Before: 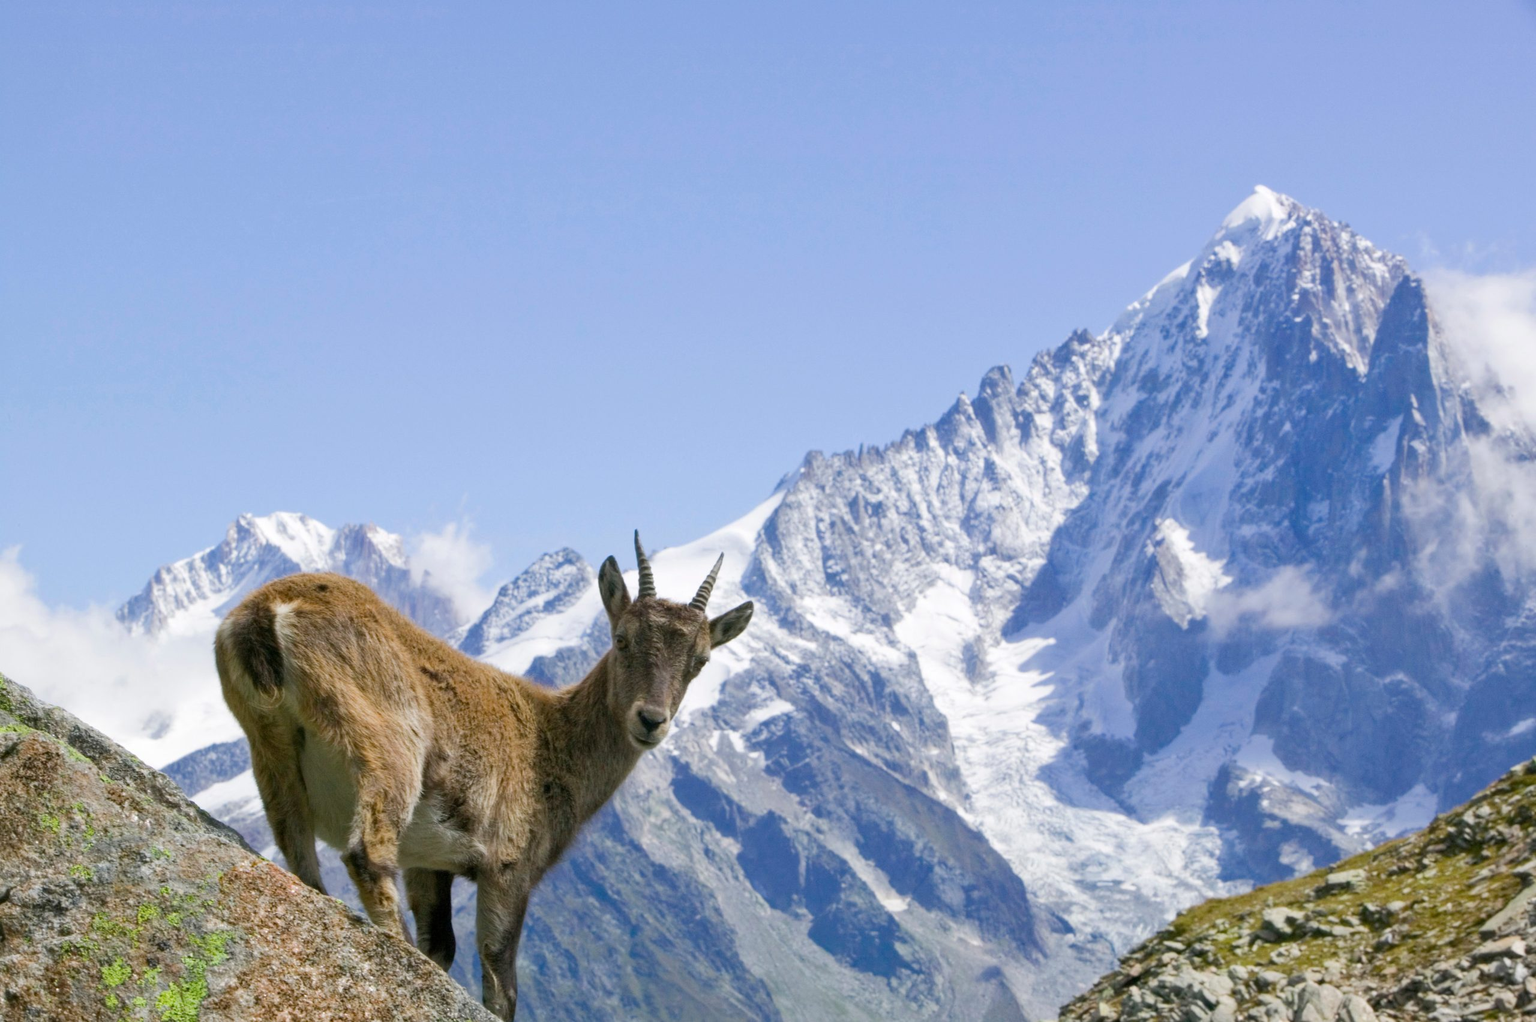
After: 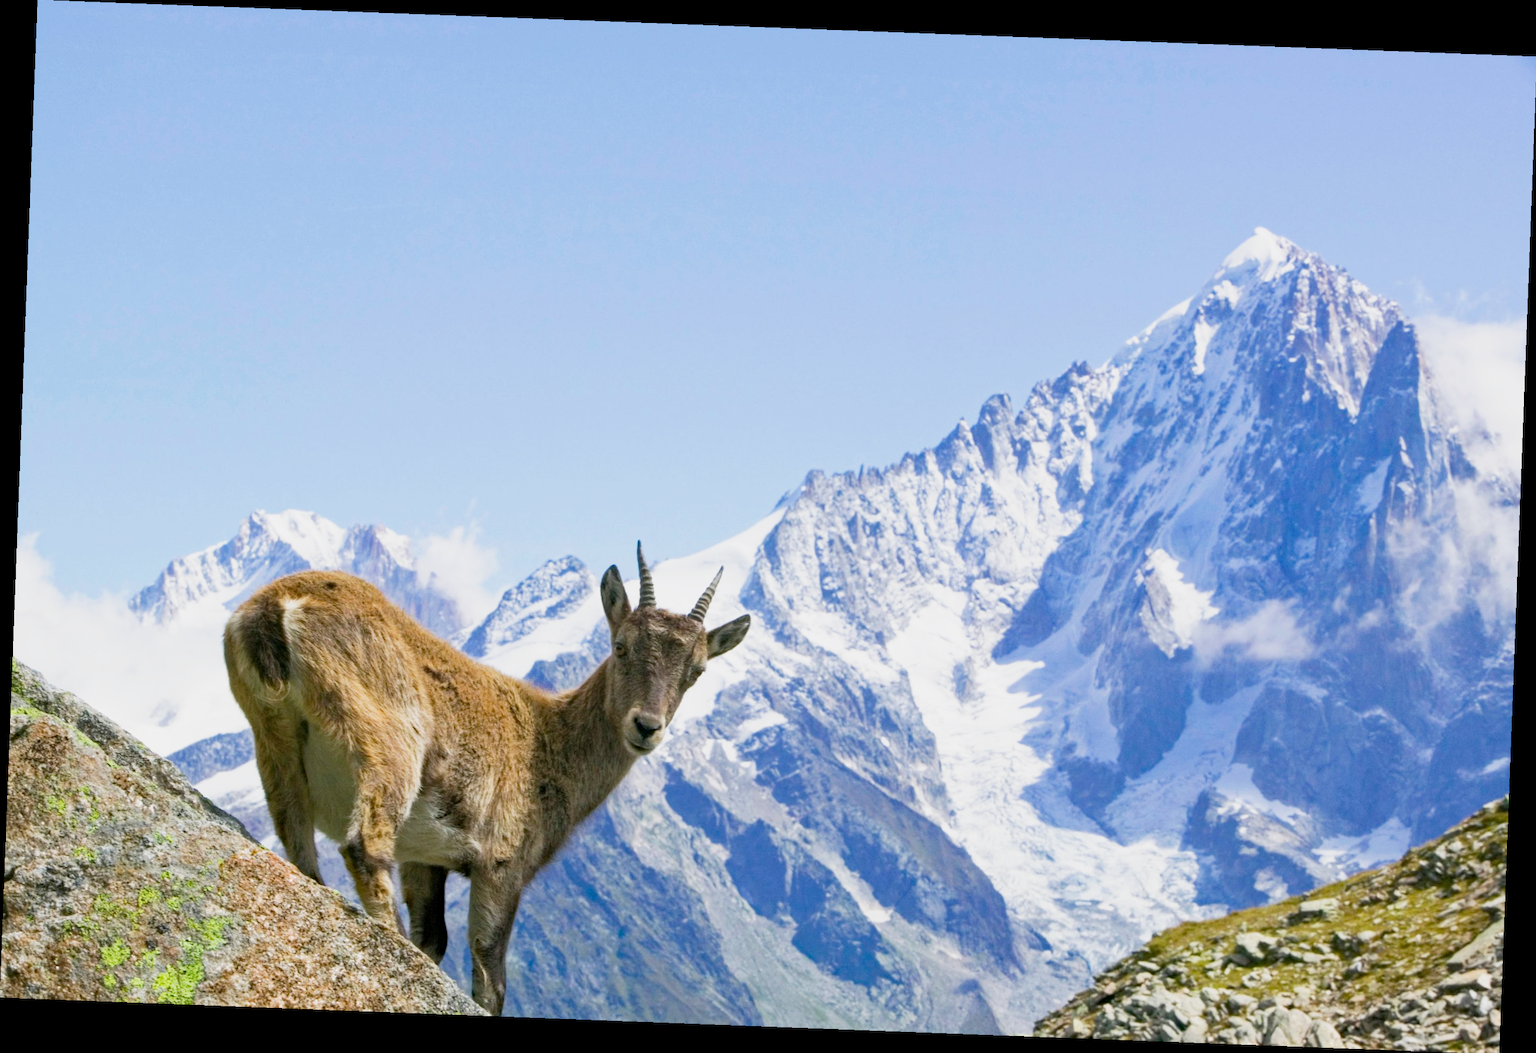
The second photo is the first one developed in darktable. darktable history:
haze removal: compatibility mode true, adaptive false
rotate and perspective: rotation 2.17°, automatic cropping off
base curve: curves: ch0 [(0, 0) (0.088, 0.125) (0.176, 0.251) (0.354, 0.501) (0.613, 0.749) (1, 0.877)], preserve colors none
